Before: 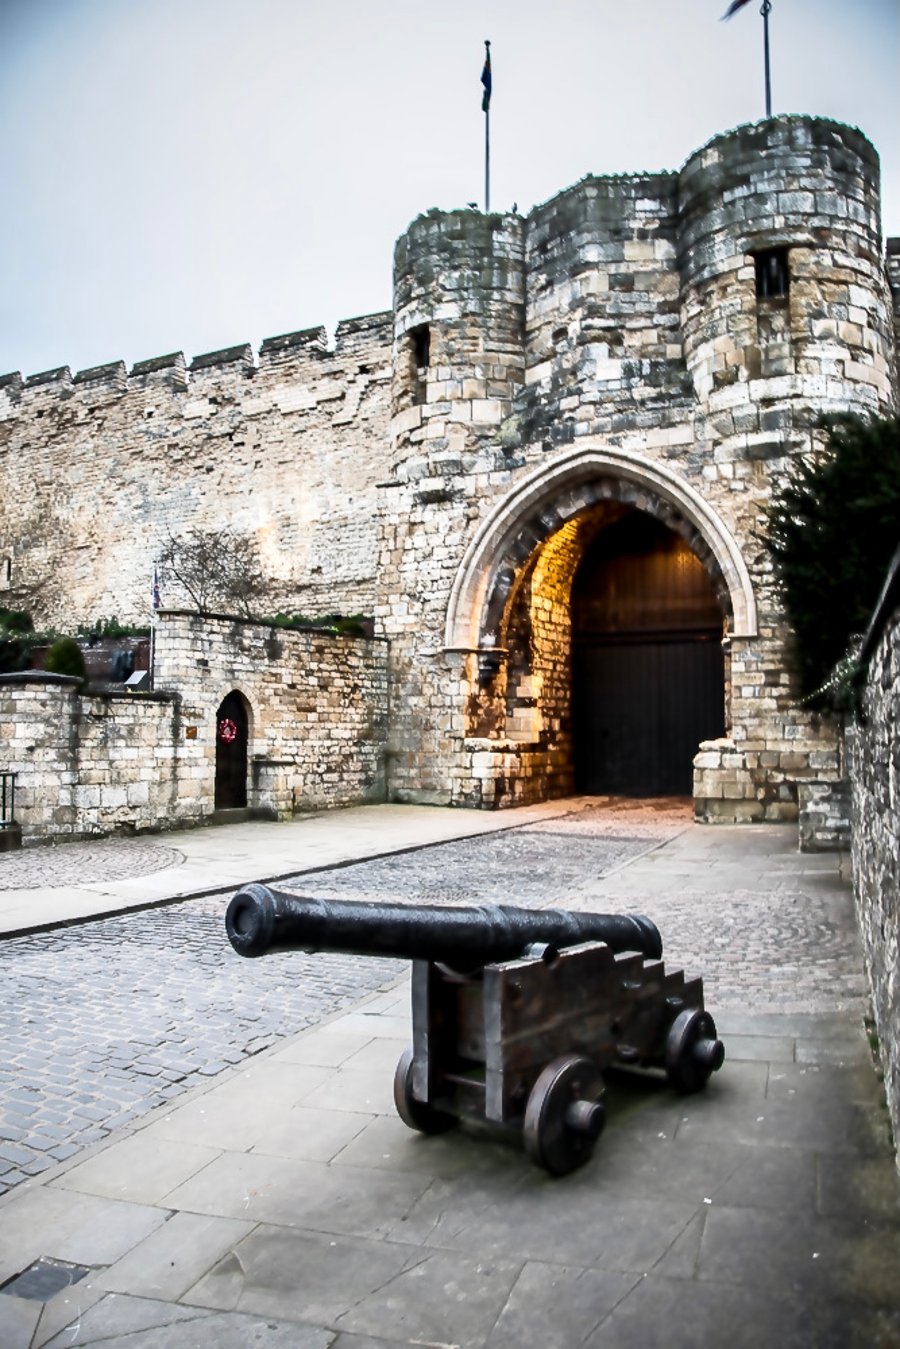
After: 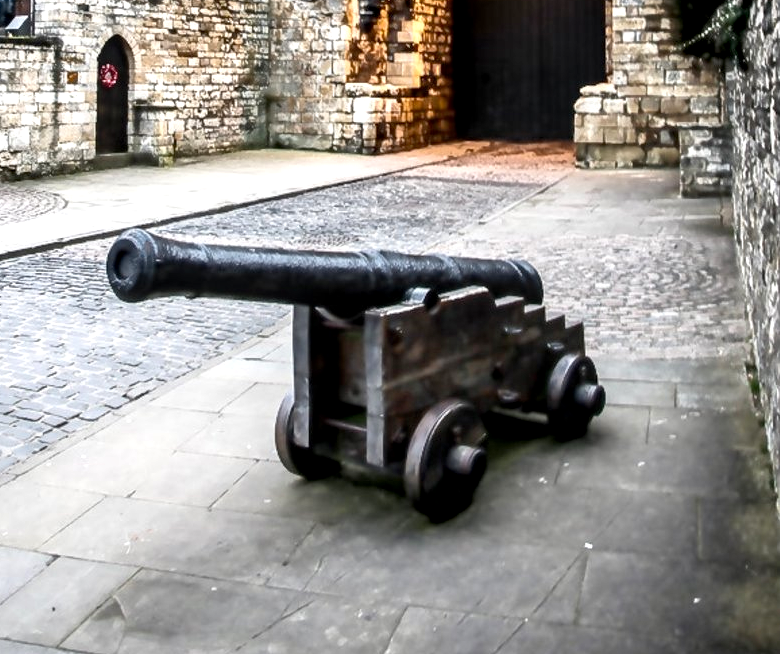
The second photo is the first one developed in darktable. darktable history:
local contrast: on, module defaults
exposure: black level correction 0.003, exposure 0.381 EV, compensate exposure bias true, compensate highlight preservation false
crop and rotate: left 13.317%, top 48.601%, bottom 2.9%
